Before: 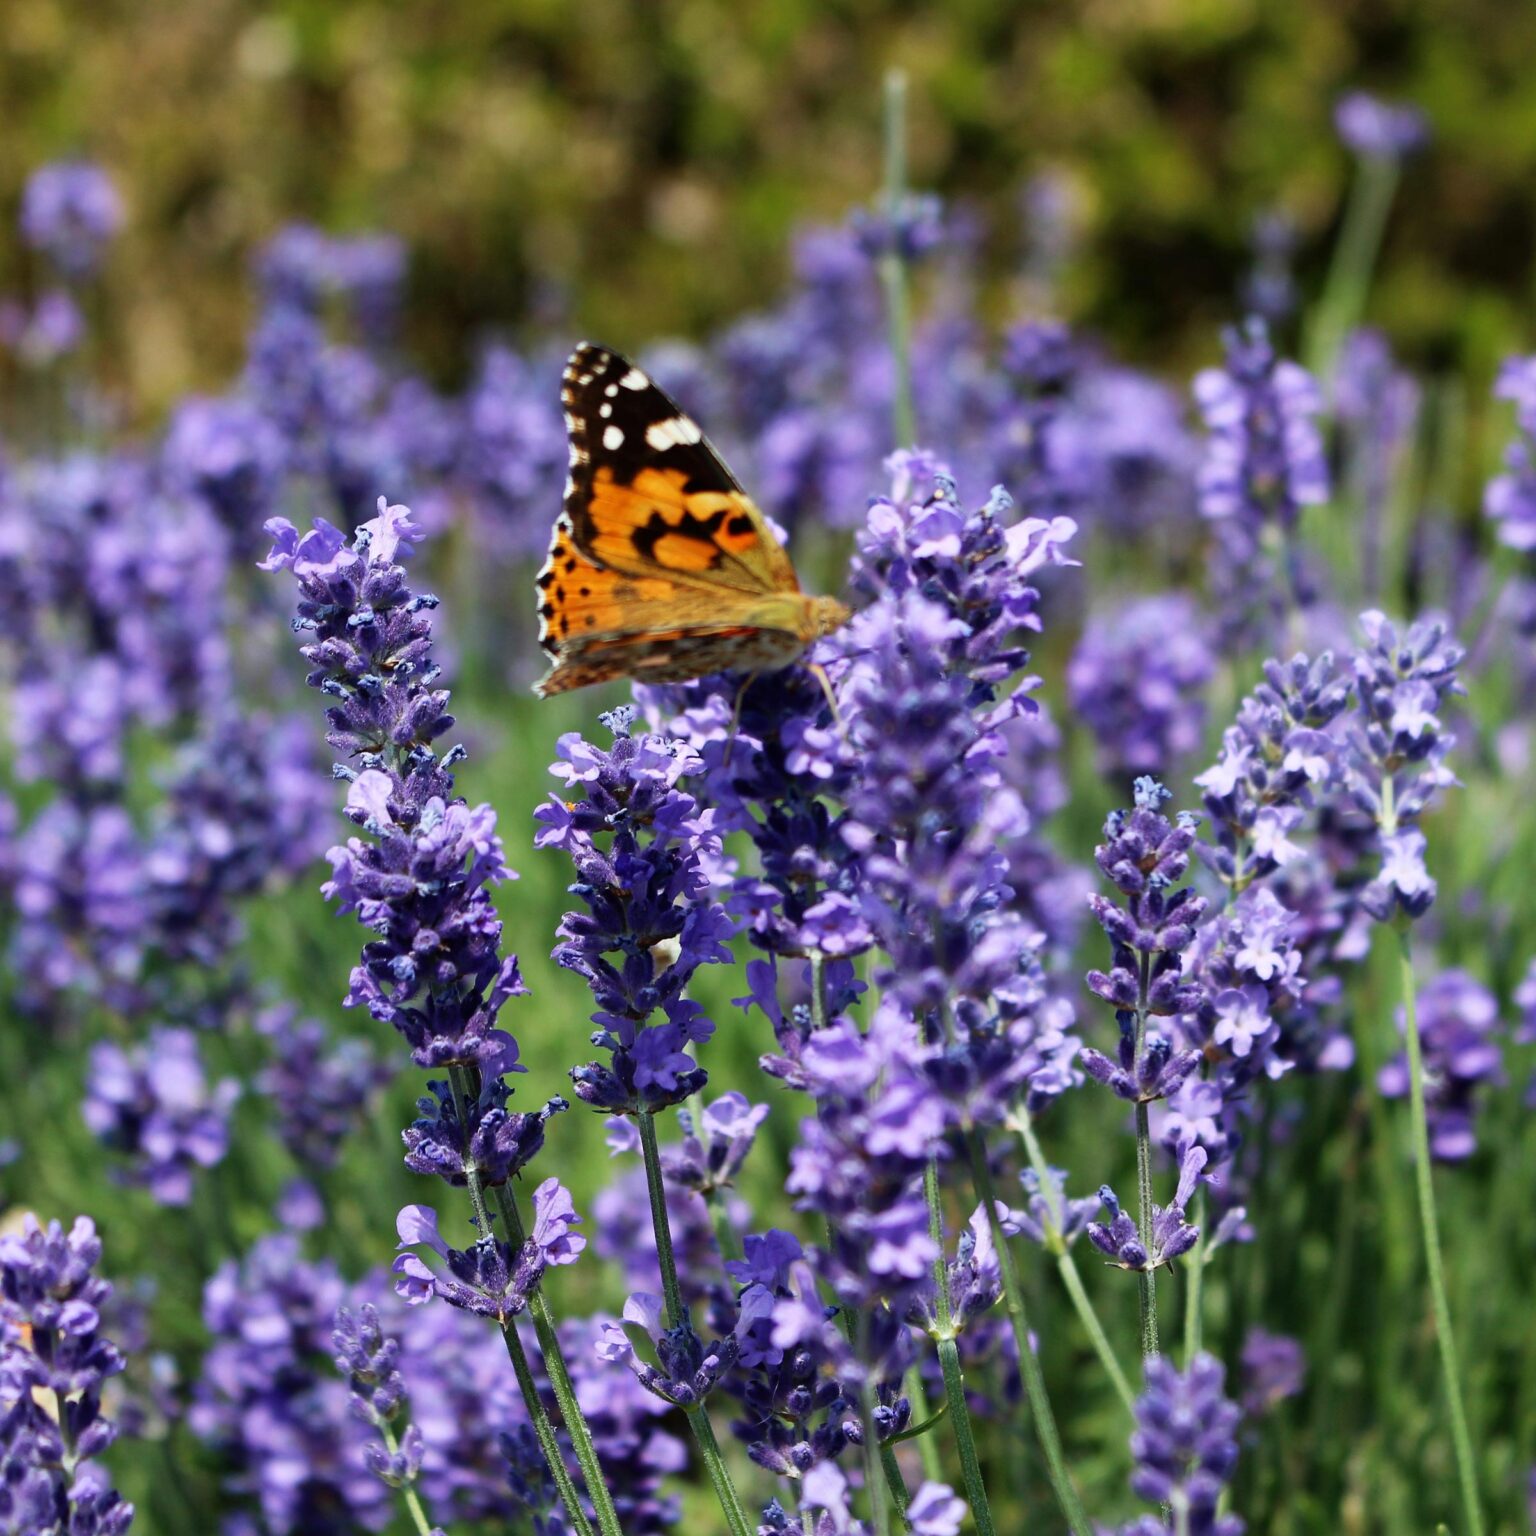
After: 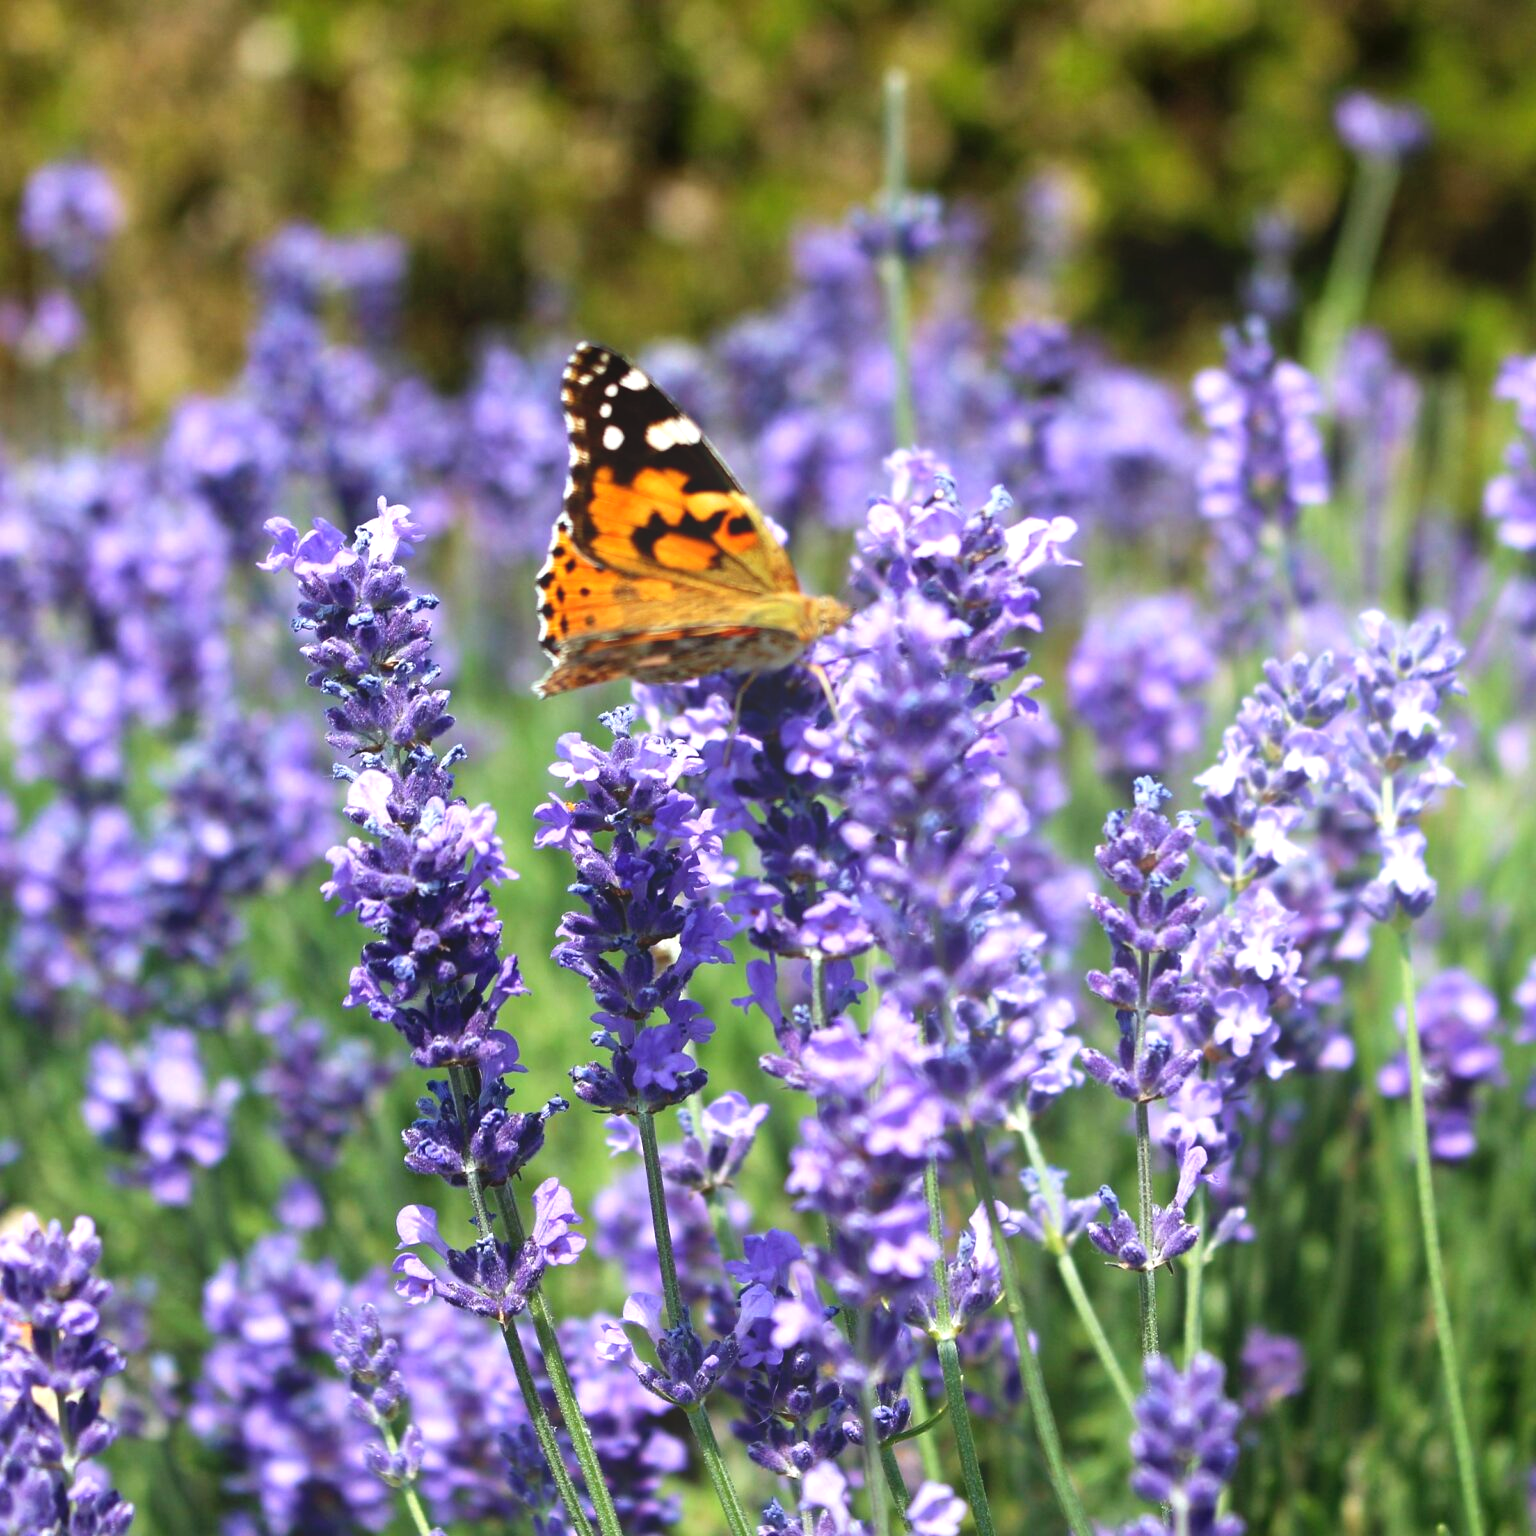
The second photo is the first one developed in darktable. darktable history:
levels: levels [0, 0.43, 0.859]
bloom: size 40%
